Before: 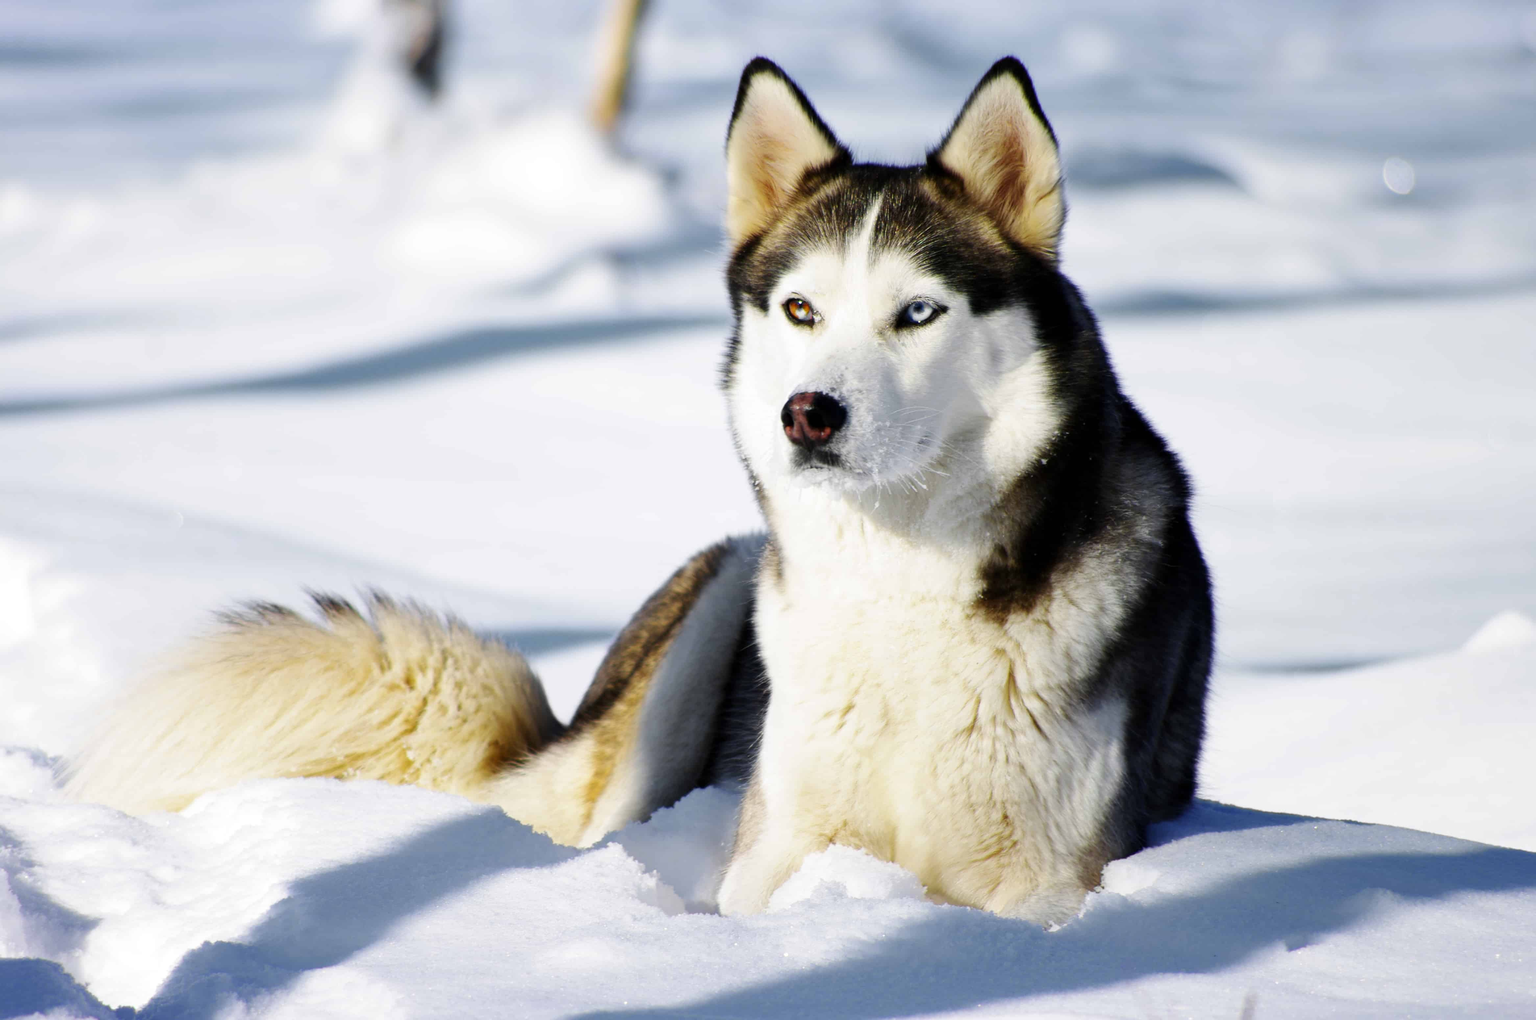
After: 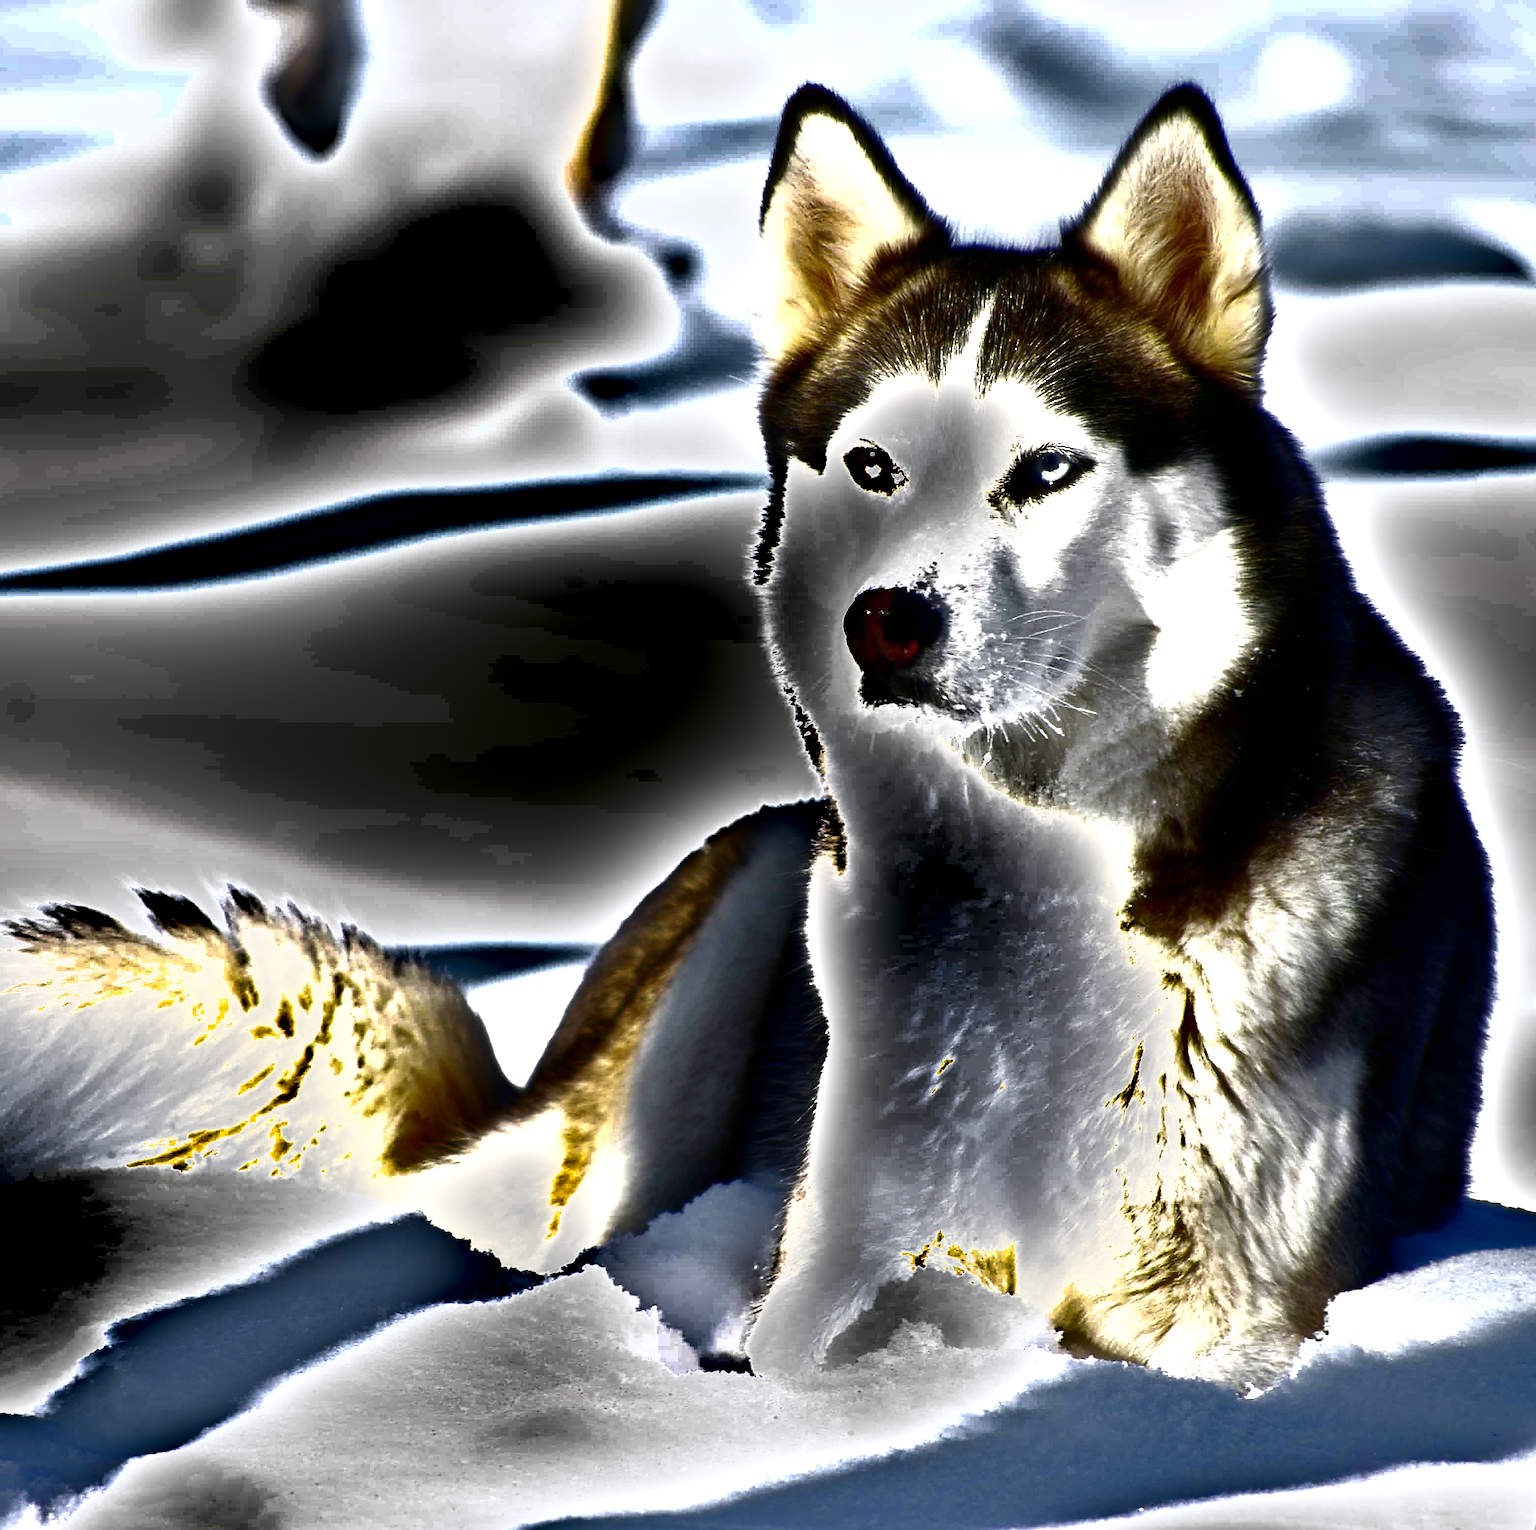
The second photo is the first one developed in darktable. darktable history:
shadows and highlights: soften with gaussian
crop and rotate: left 14.292%, right 19.041%
base curve: curves: ch0 [(0, 0) (0.826, 0.587) (1, 1)]
contrast brightness saturation: contrast 0.19, brightness -0.24, saturation 0.11
sharpen: on, module defaults
vibrance: vibrance 0%
exposure: black level correction 0, exposure 0.9 EV, compensate highlight preservation false
